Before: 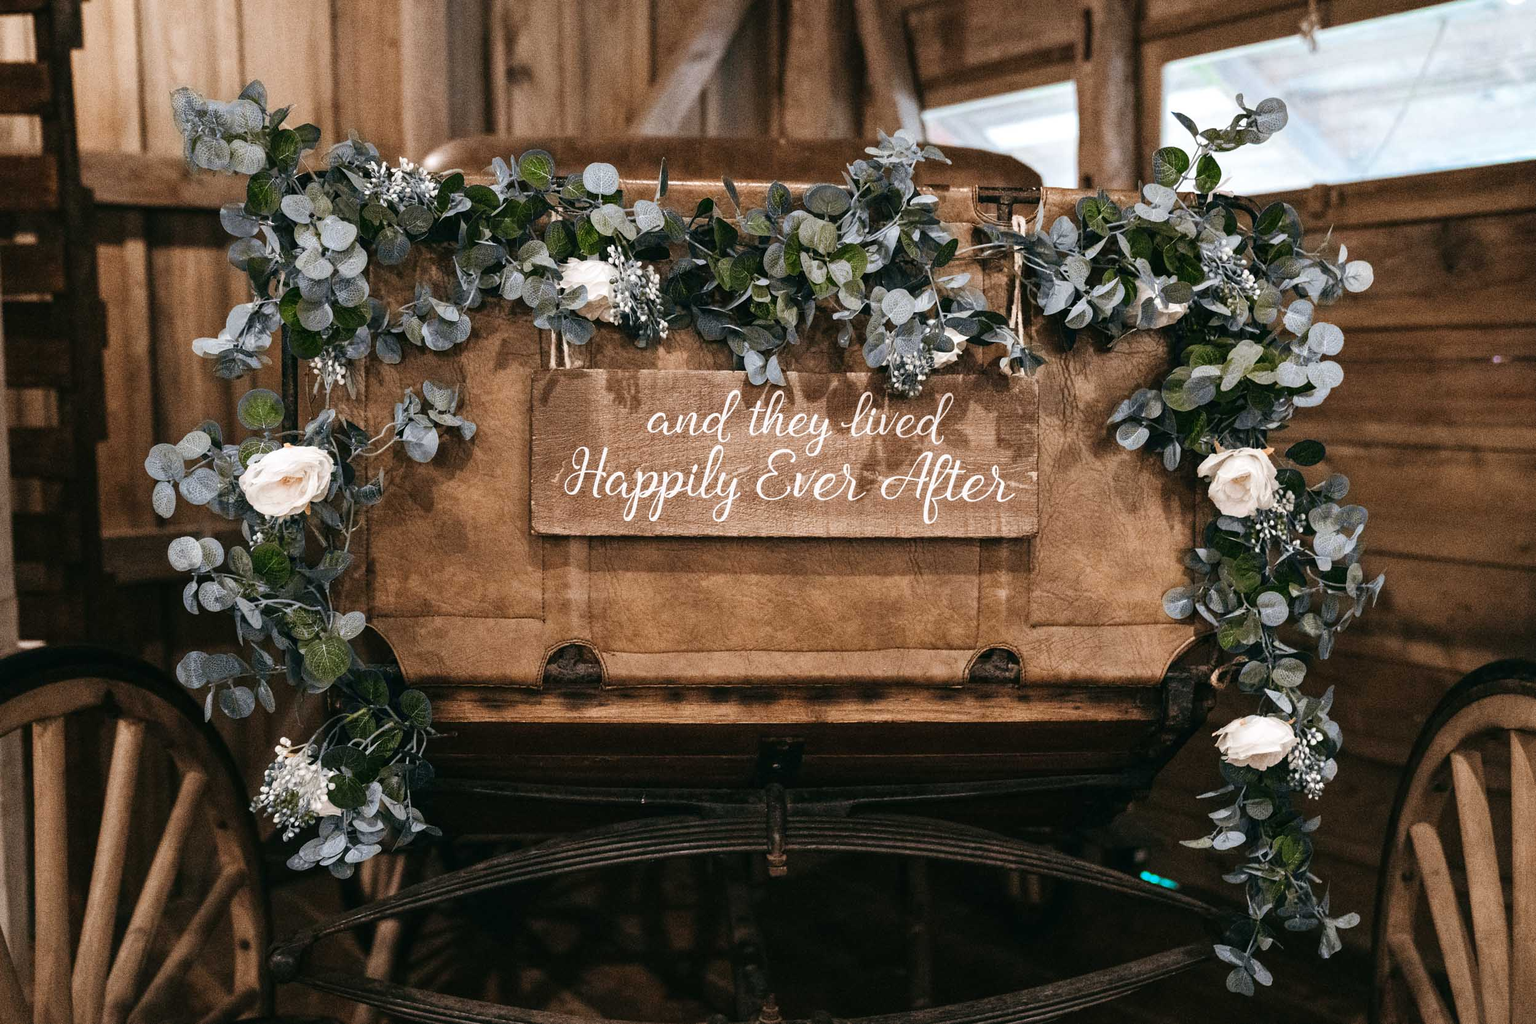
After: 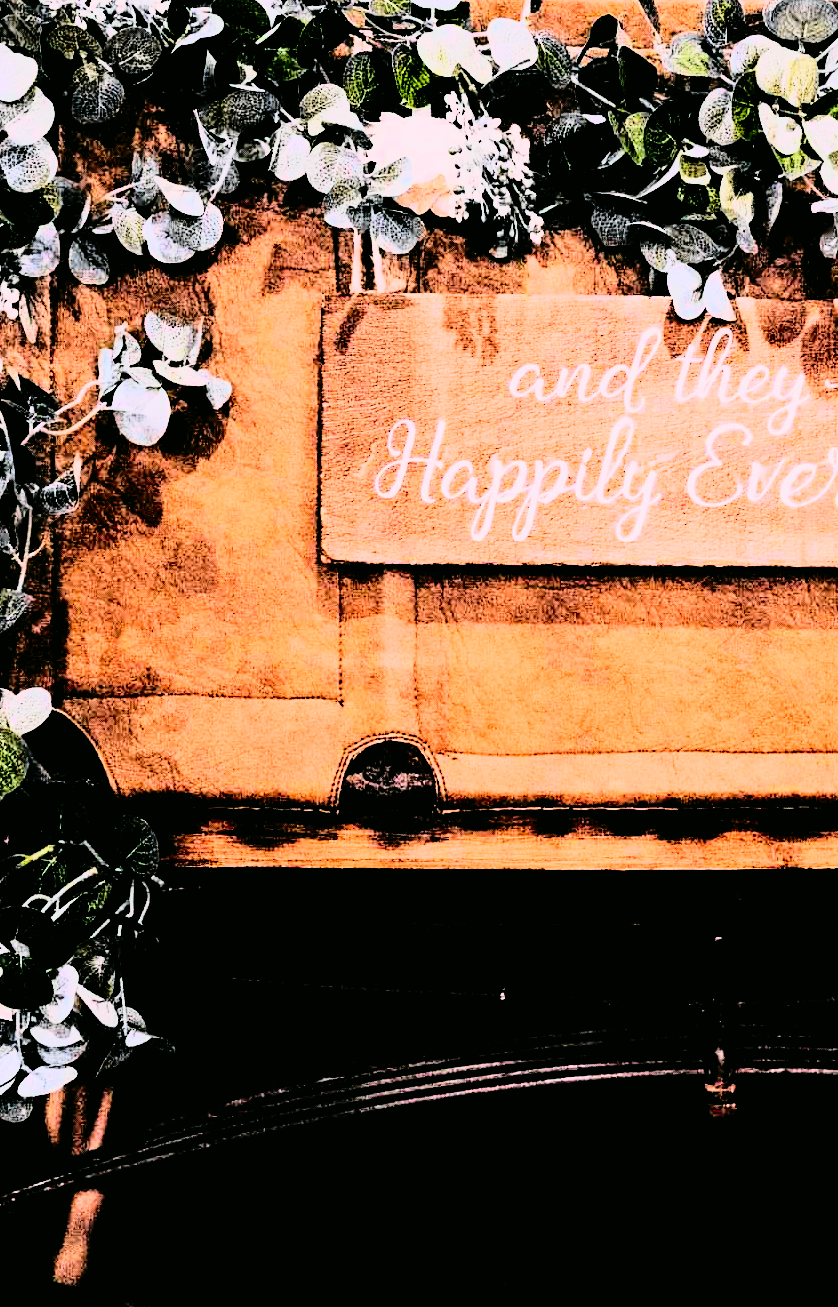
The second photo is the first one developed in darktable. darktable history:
white balance: red 1.05, blue 1.072
tone equalizer: -8 EV -0.417 EV, -7 EV -0.389 EV, -6 EV -0.333 EV, -5 EV -0.222 EV, -3 EV 0.222 EV, -2 EV 0.333 EV, -1 EV 0.389 EV, +0 EV 0.417 EV, edges refinement/feathering 500, mask exposure compensation -1.57 EV, preserve details no
levels: levels [0, 0.435, 0.917]
filmic rgb: black relative exposure -6.15 EV, white relative exposure 6.96 EV, hardness 2.23, color science v6 (2022)
exposure: black level correction 0.009, exposure 0.119 EV, compensate highlight preservation false
tone curve: curves: ch0 [(0, 0) (0.135, 0.09) (0.326, 0.386) (0.489, 0.573) (0.663, 0.749) (0.854, 0.897) (1, 0.974)]; ch1 [(0, 0) (0.366, 0.367) (0.475, 0.453) (0.494, 0.493) (0.504, 0.497) (0.544, 0.569) (0.562, 0.605) (0.622, 0.694) (1, 1)]; ch2 [(0, 0) (0.333, 0.346) (0.375, 0.375) (0.424, 0.43) (0.476, 0.492) (0.502, 0.503) (0.533, 0.534) (0.572, 0.603) (0.605, 0.656) (0.641, 0.709) (1, 1)], color space Lab, independent channels, preserve colors none
rgb curve: curves: ch0 [(0, 0) (0.21, 0.15) (0.24, 0.21) (0.5, 0.75) (0.75, 0.96) (0.89, 0.99) (1, 1)]; ch1 [(0, 0.02) (0.21, 0.13) (0.25, 0.2) (0.5, 0.67) (0.75, 0.9) (0.89, 0.97) (1, 1)]; ch2 [(0, 0.02) (0.21, 0.13) (0.25, 0.2) (0.5, 0.67) (0.75, 0.9) (0.89, 0.97) (1, 1)], compensate middle gray true
crop and rotate: left 21.77%, top 18.528%, right 44.676%, bottom 2.997%
